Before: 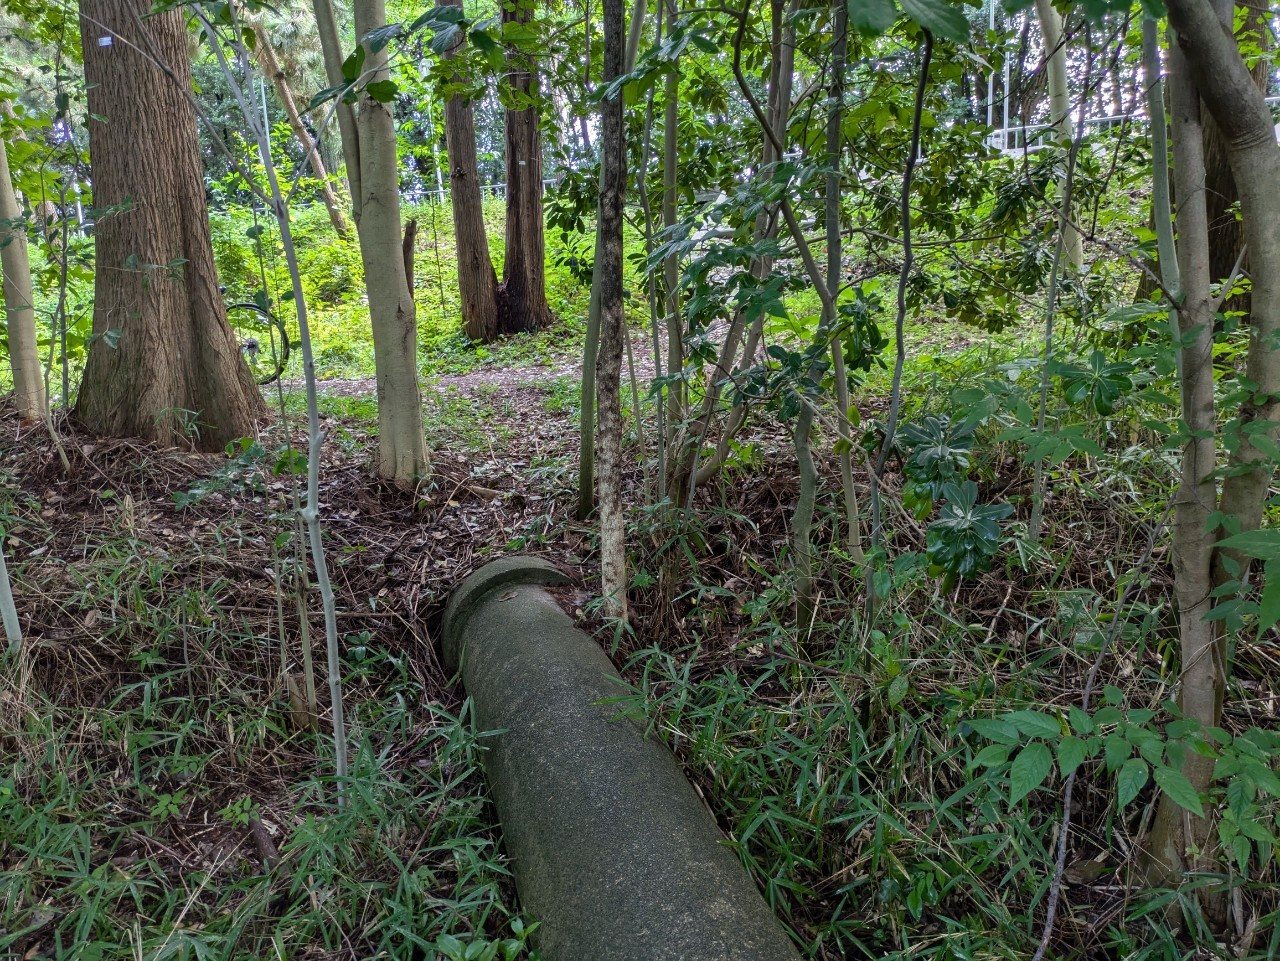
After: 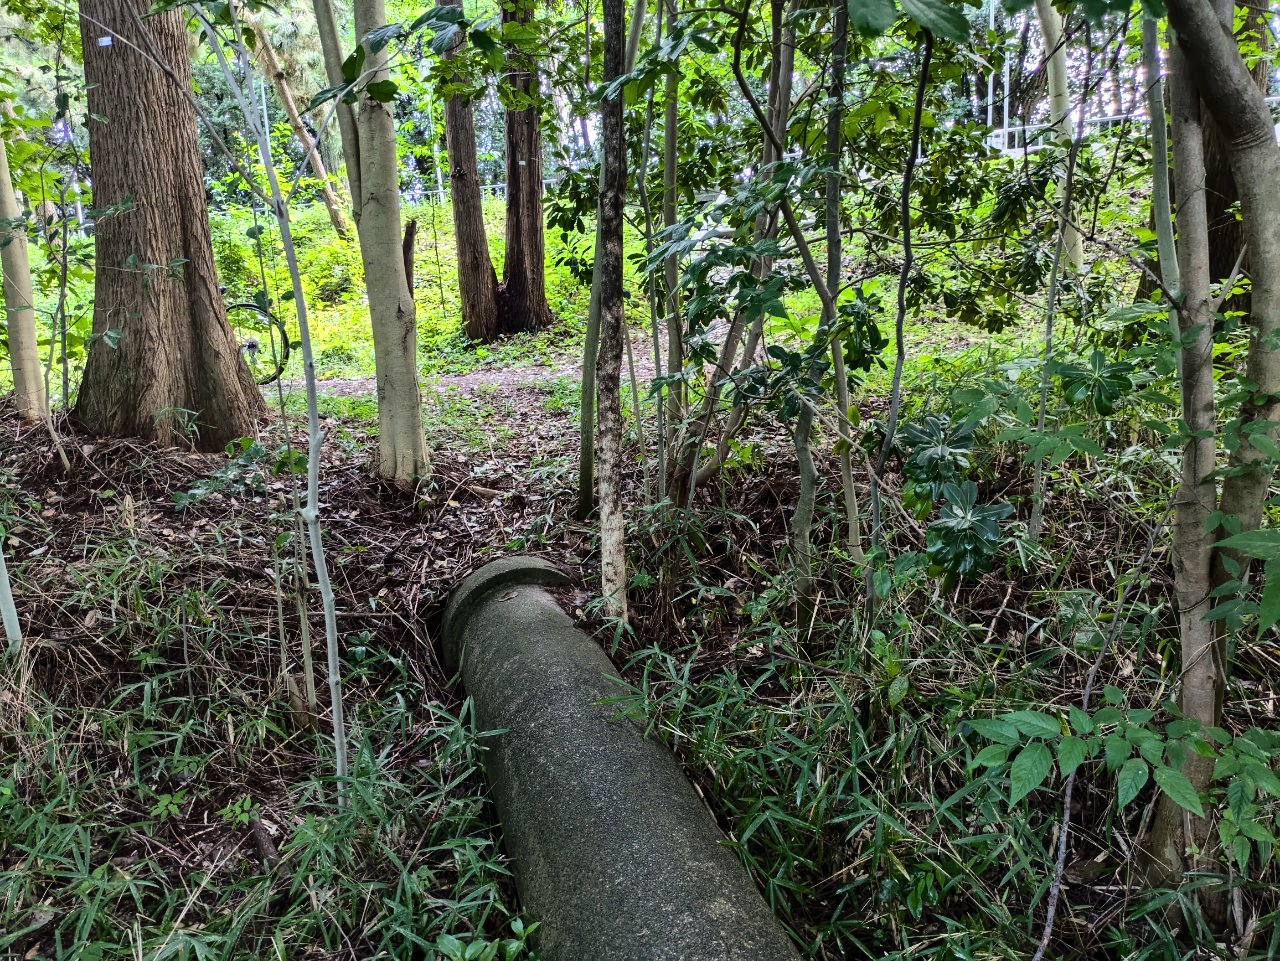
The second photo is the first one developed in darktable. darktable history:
base curve: curves: ch0 [(0, 0) (0.036, 0.025) (0.121, 0.166) (0.206, 0.329) (0.605, 0.79) (1, 1)], preserve colors average RGB
